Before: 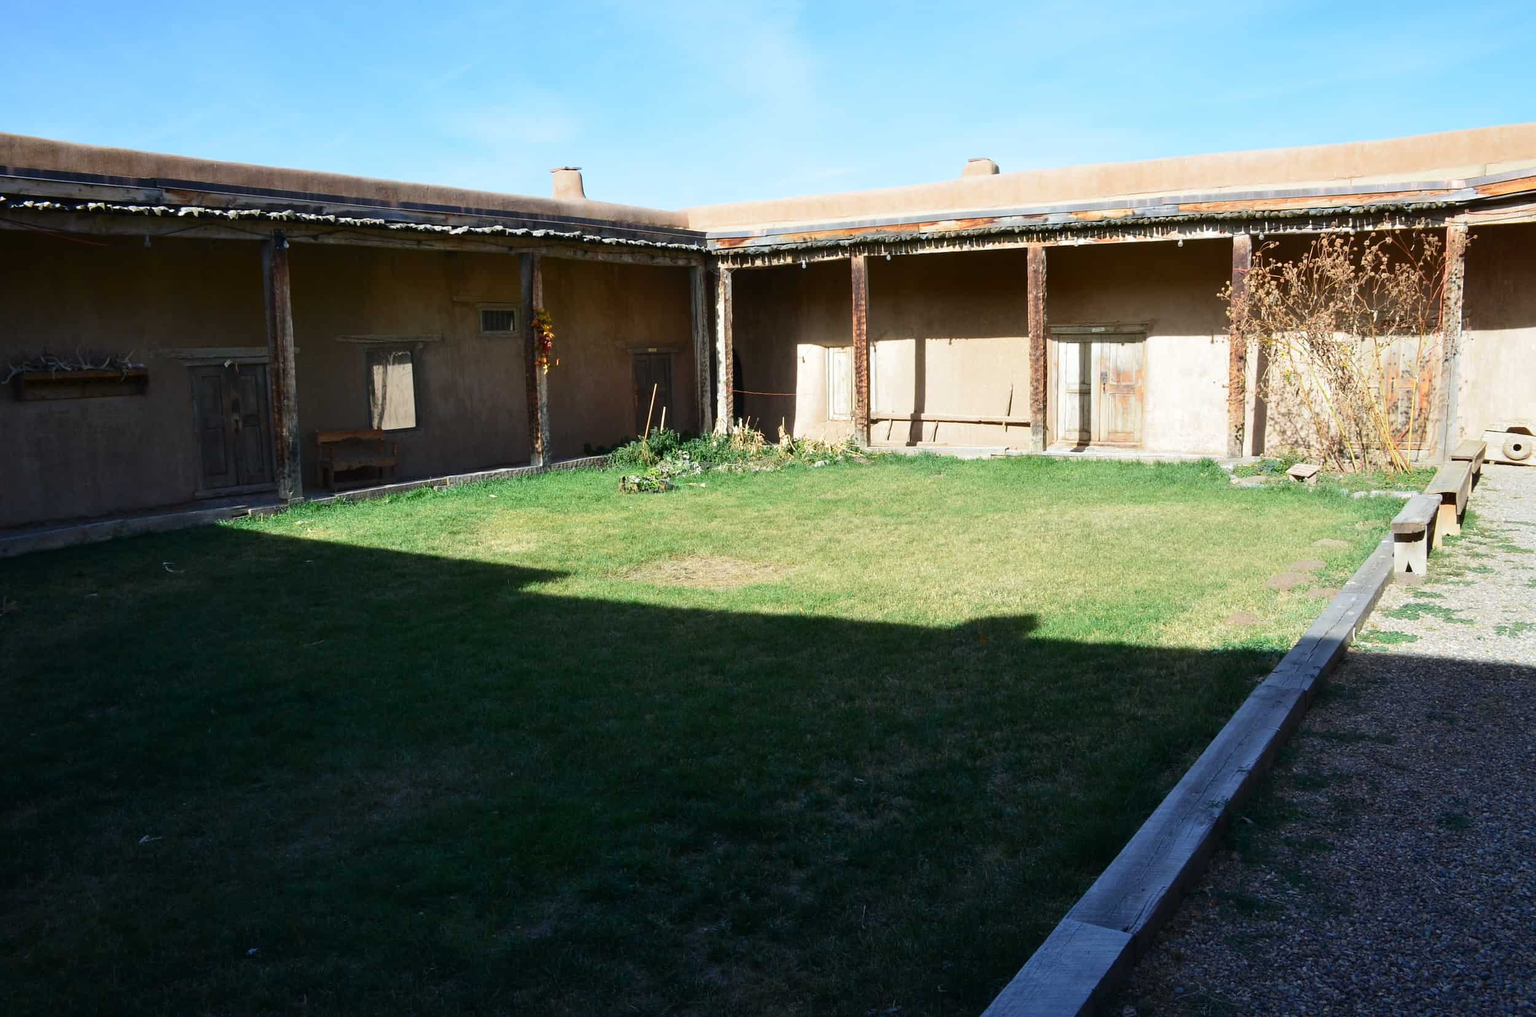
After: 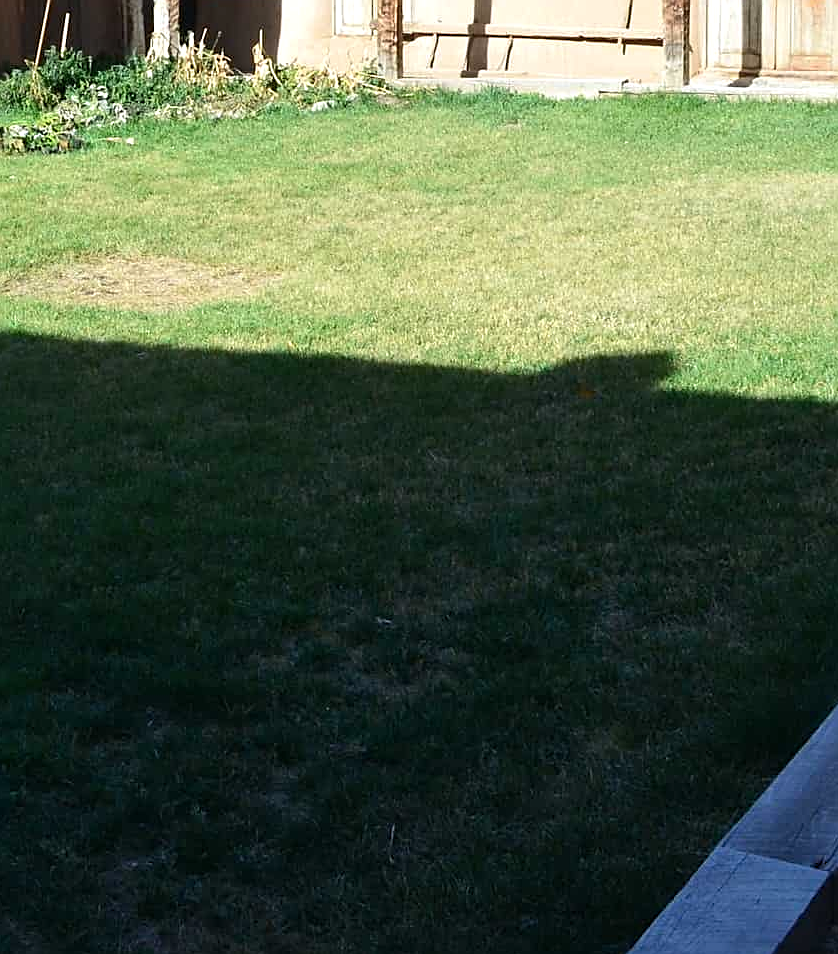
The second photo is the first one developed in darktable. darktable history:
crop: left 40.585%, top 39.245%, right 25.862%, bottom 3.131%
levels: white 90.64%, levels [0, 0.474, 0.947]
sharpen: on, module defaults
